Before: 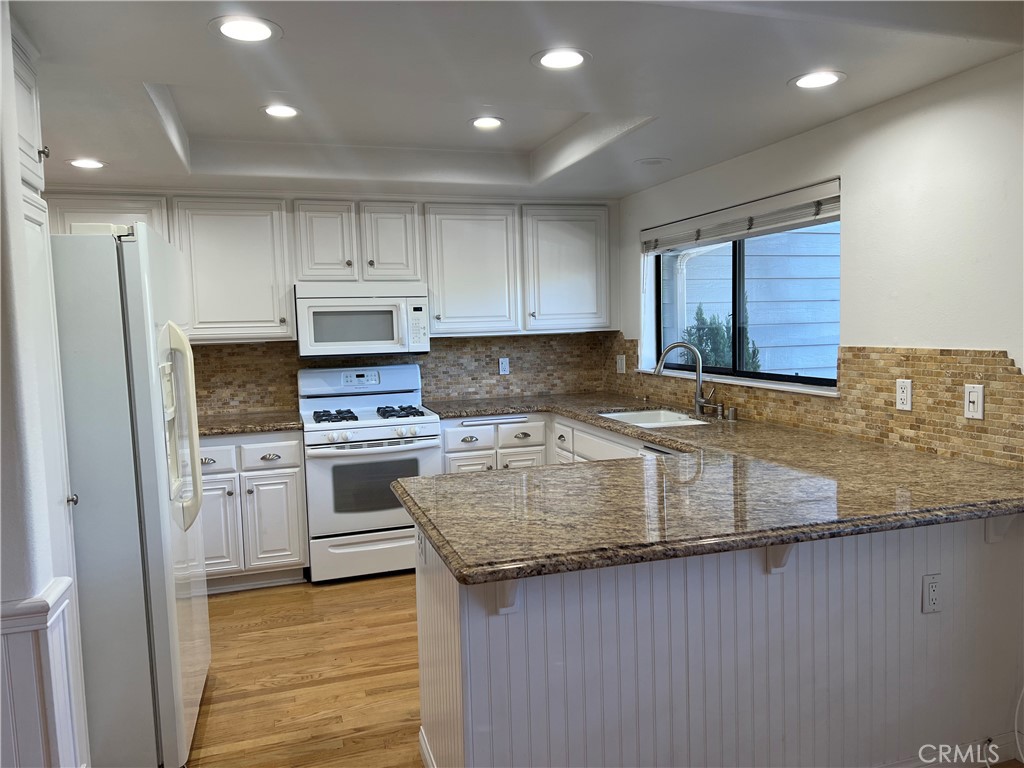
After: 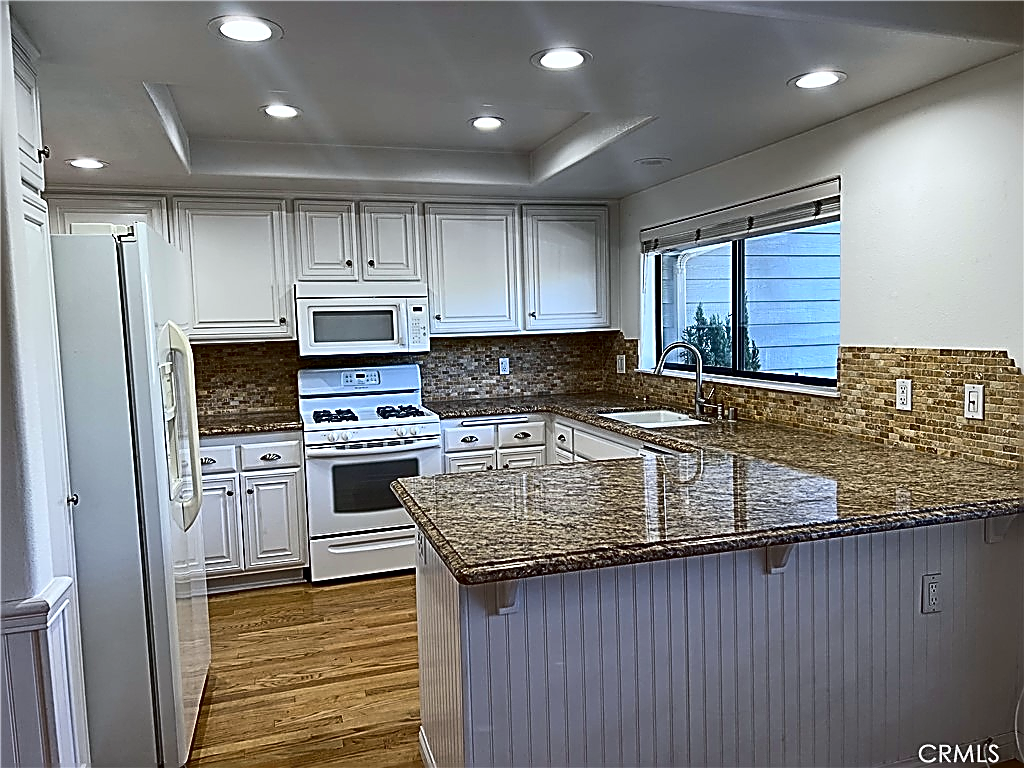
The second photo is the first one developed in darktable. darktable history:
sharpen: amount 2
white balance: red 0.976, blue 1.04
contrast brightness saturation: contrast 0.2, brightness -0.11, saturation 0.1
